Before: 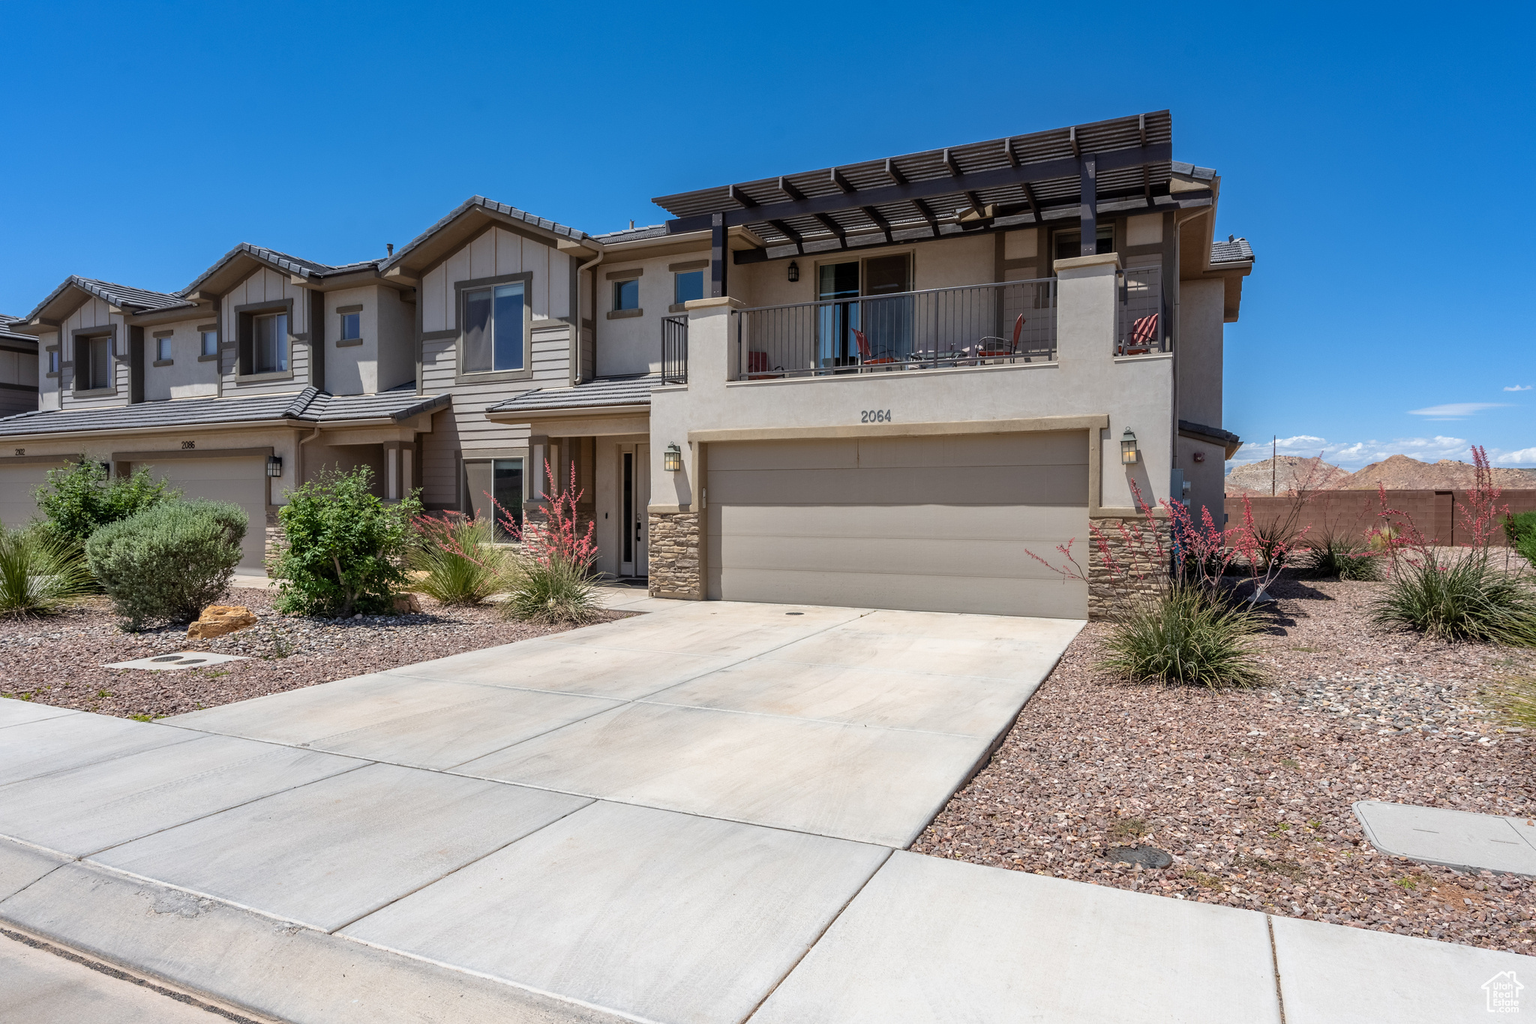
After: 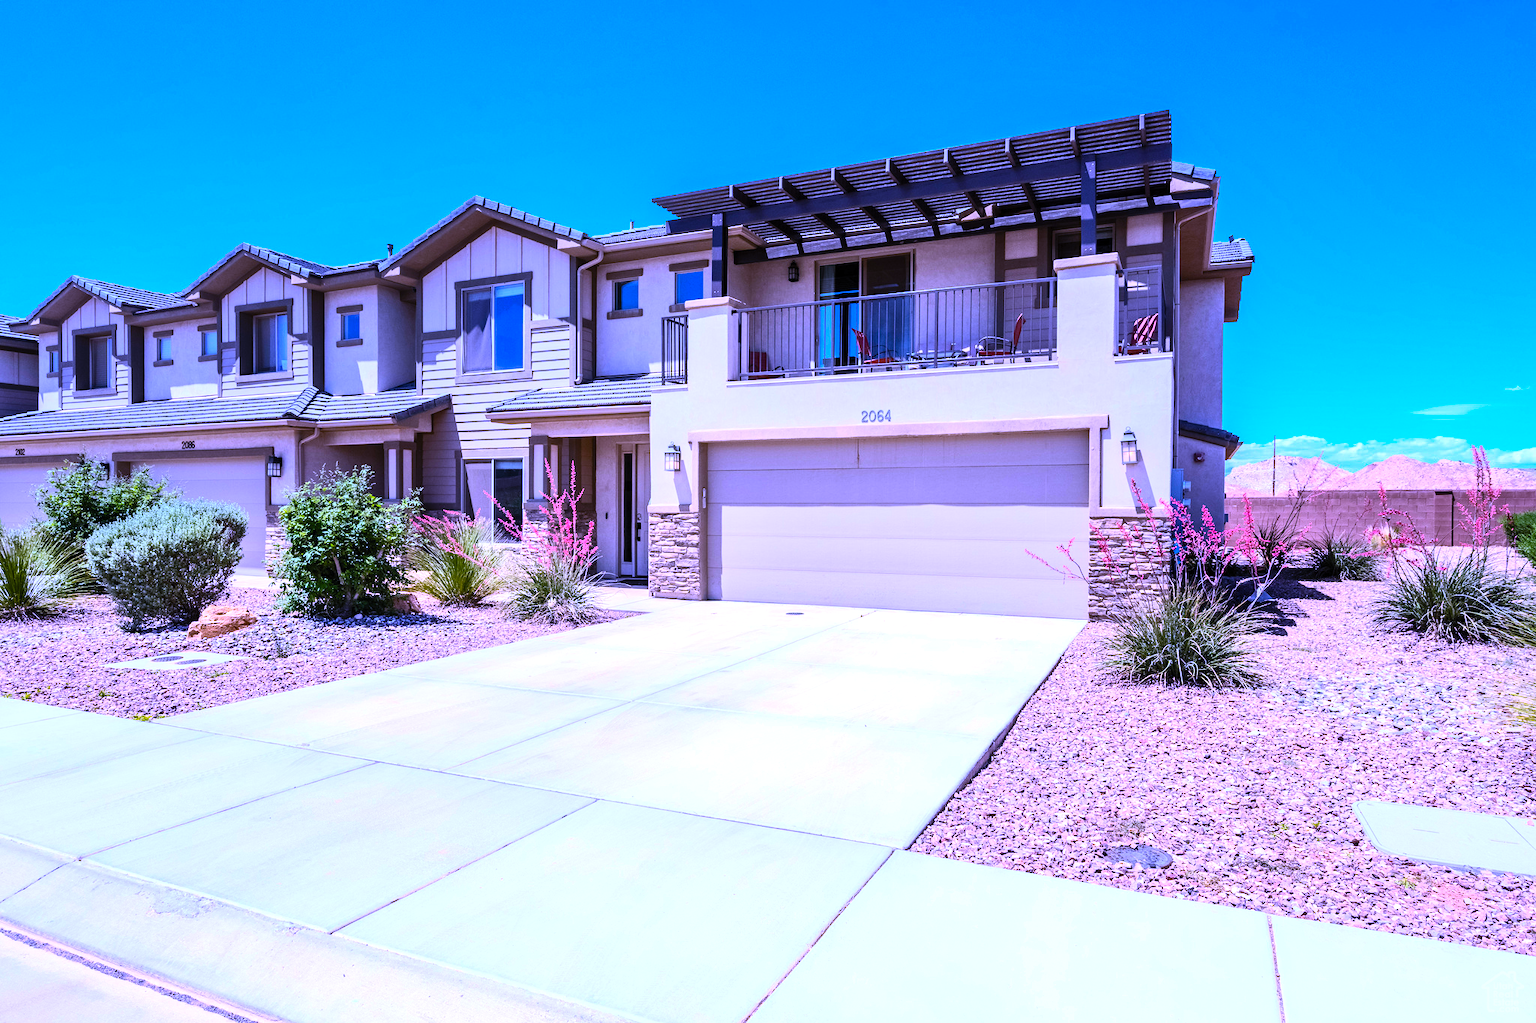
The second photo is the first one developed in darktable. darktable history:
contrast brightness saturation: contrast 0.2, brightness 0.16, saturation 0.22
exposure: exposure 0.2 EV, compensate highlight preservation false
color balance rgb: perceptual saturation grading › global saturation 25%, global vibrance 20%
tone equalizer: -8 EV -0.75 EV, -7 EV -0.7 EV, -6 EV -0.6 EV, -5 EV -0.4 EV, -3 EV 0.4 EV, -2 EV 0.6 EV, -1 EV 0.7 EV, +0 EV 0.75 EV, edges refinement/feathering 500, mask exposure compensation -1.57 EV, preserve details no
white balance: red 0.98, blue 1.61
